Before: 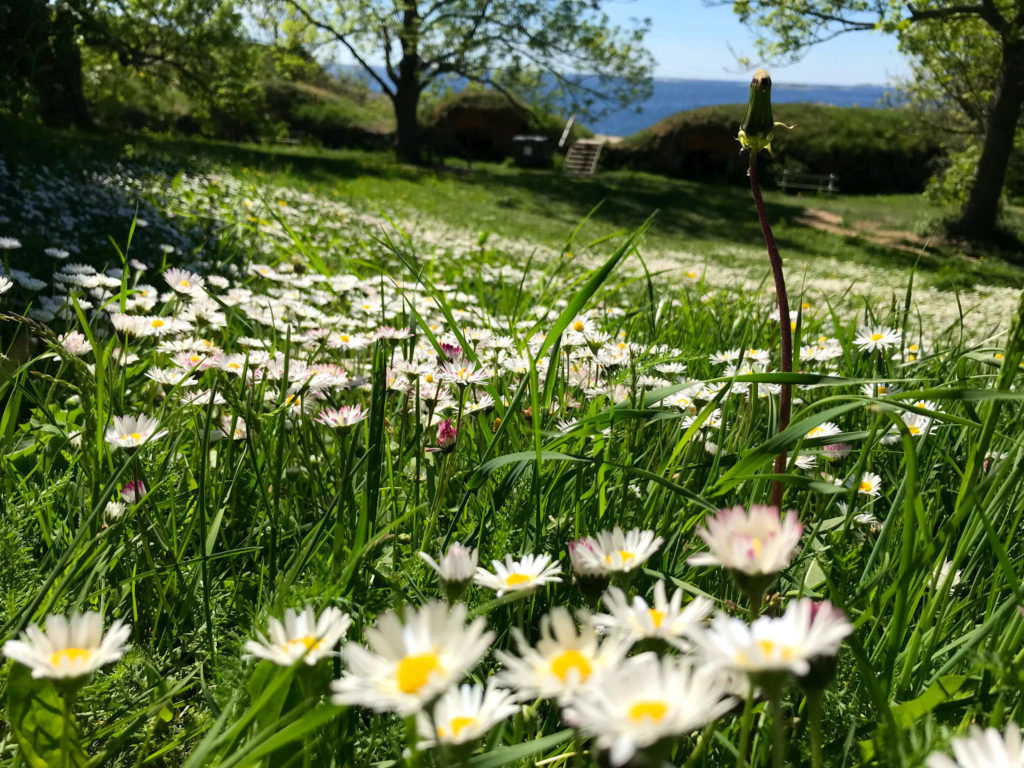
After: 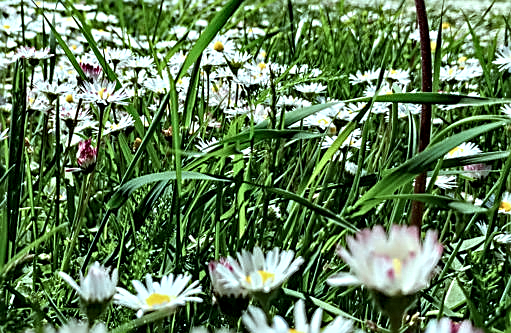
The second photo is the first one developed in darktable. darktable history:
crop: left 35.157%, top 36.583%, right 14.877%, bottom 20.019%
sharpen: on, module defaults
contrast equalizer: y [[0.5, 0.542, 0.583, 0.625, 0.667, 0.708], [0.5 ×6], [0.5 ×6], [0 ×6], [0 ×6]]
color correction: highlights a* -11.52, highlights b* -15.23
